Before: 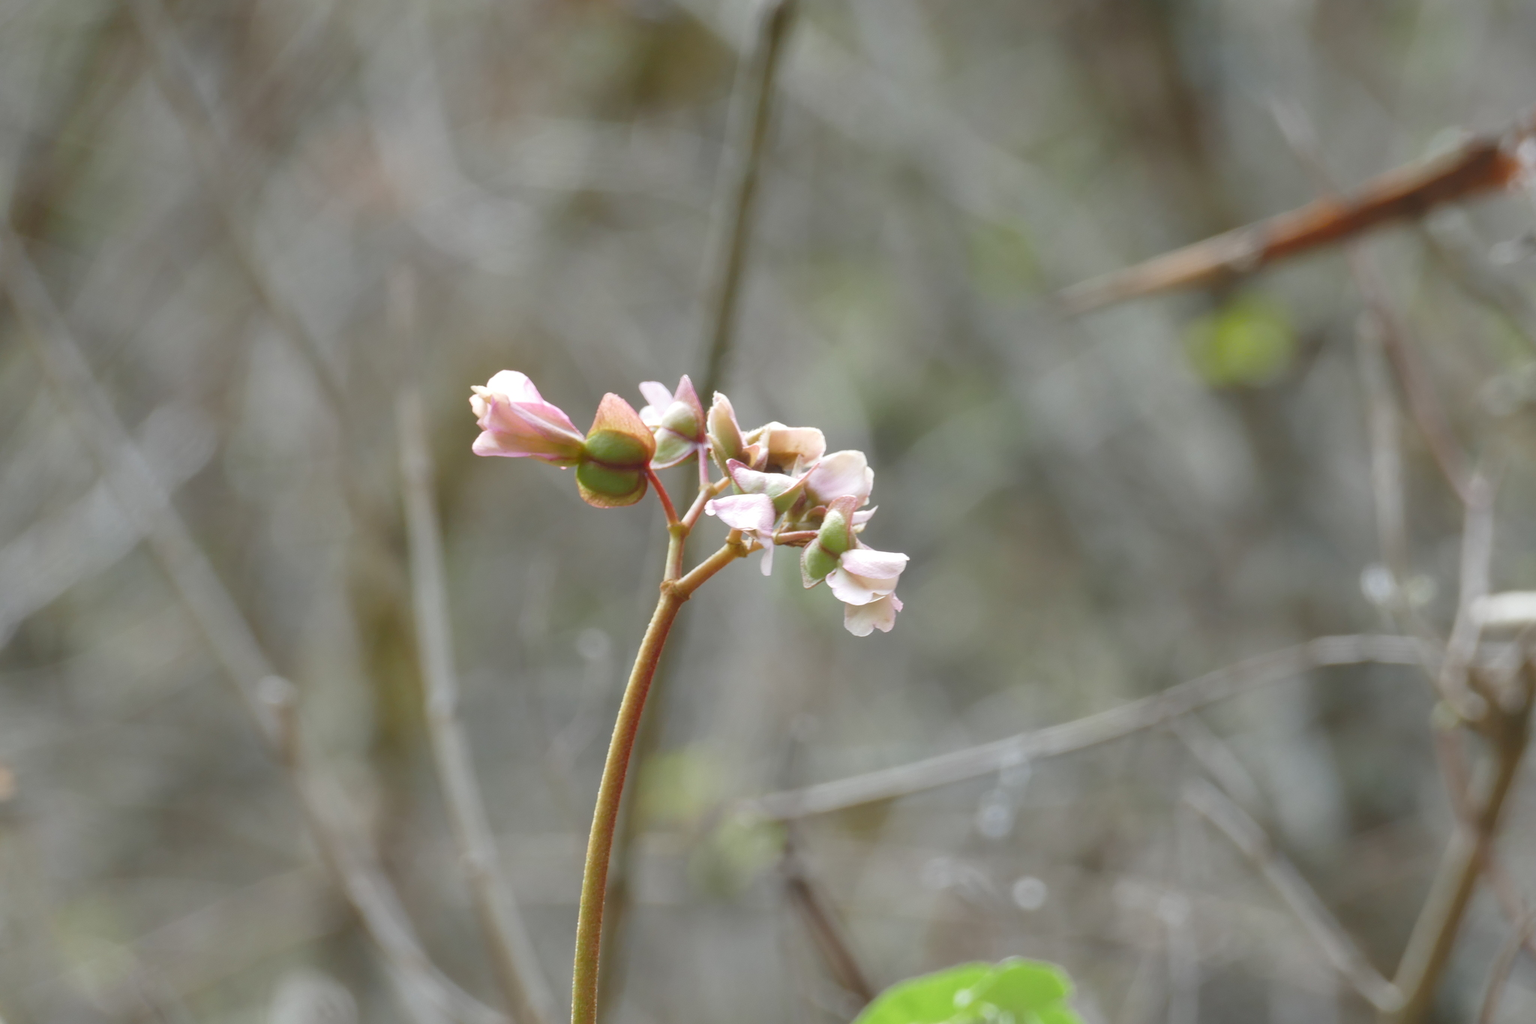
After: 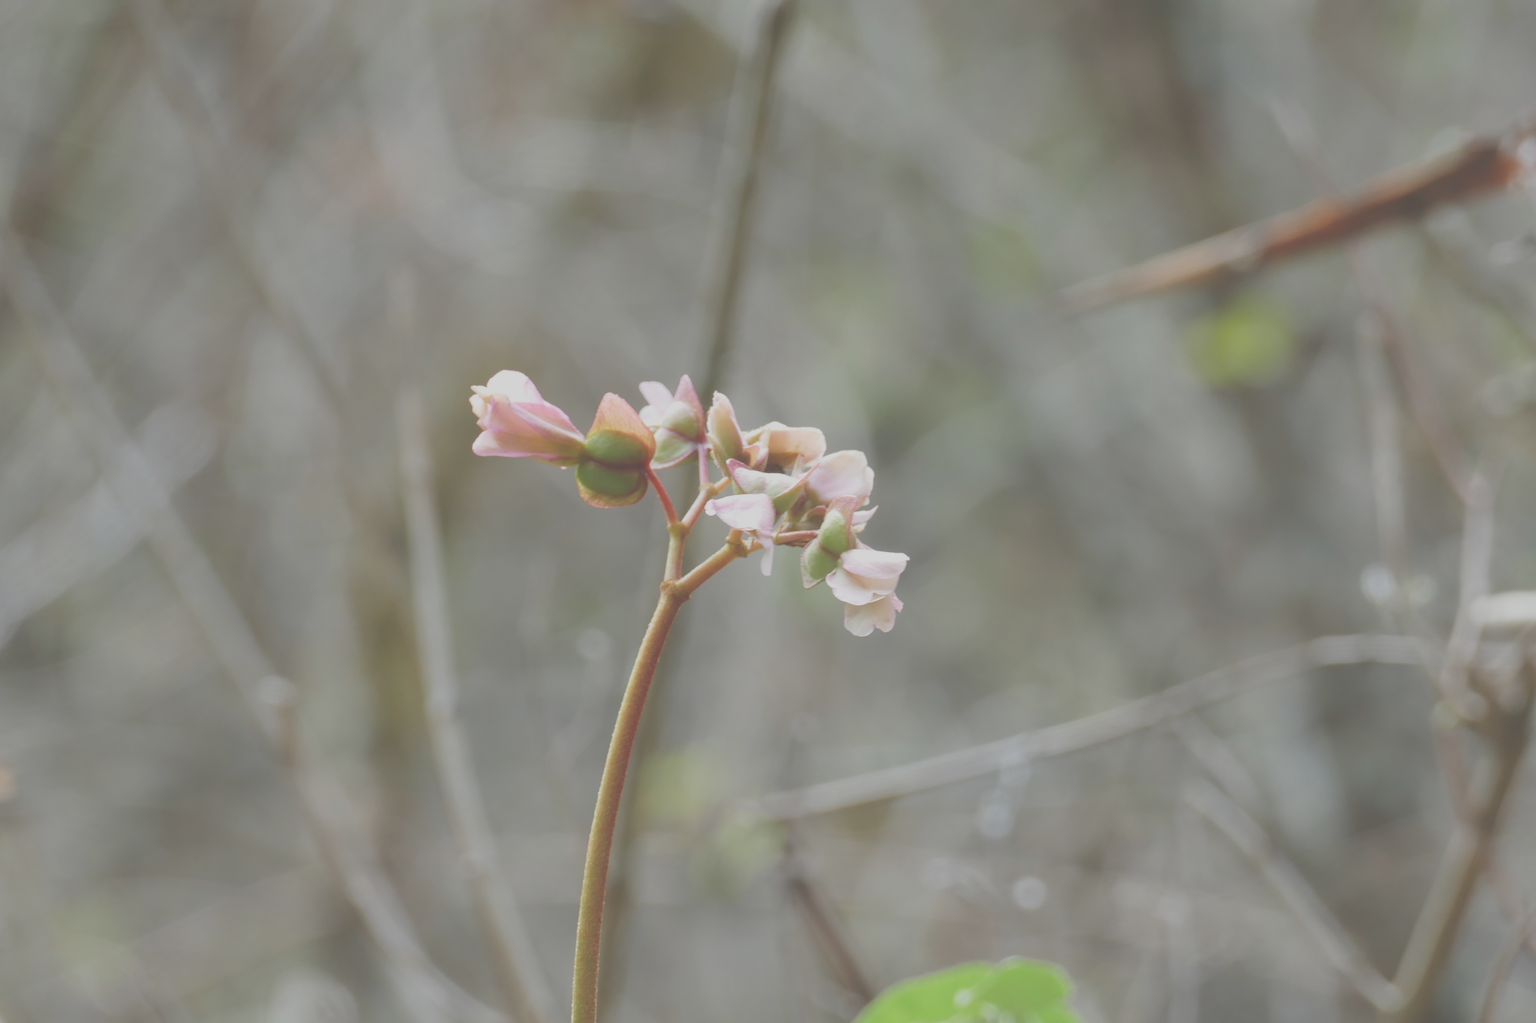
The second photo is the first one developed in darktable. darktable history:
exposure: black level correction -0.064, exposure -0.049 EV, compensate exposure bias true, compensate highlight preservation false
filmic rgb: black relative exposure -7.65 EV, white relative exposure 4.56 EV, threshold 5.94 EV, hardness 3.61, enable highlight reconstruction true
